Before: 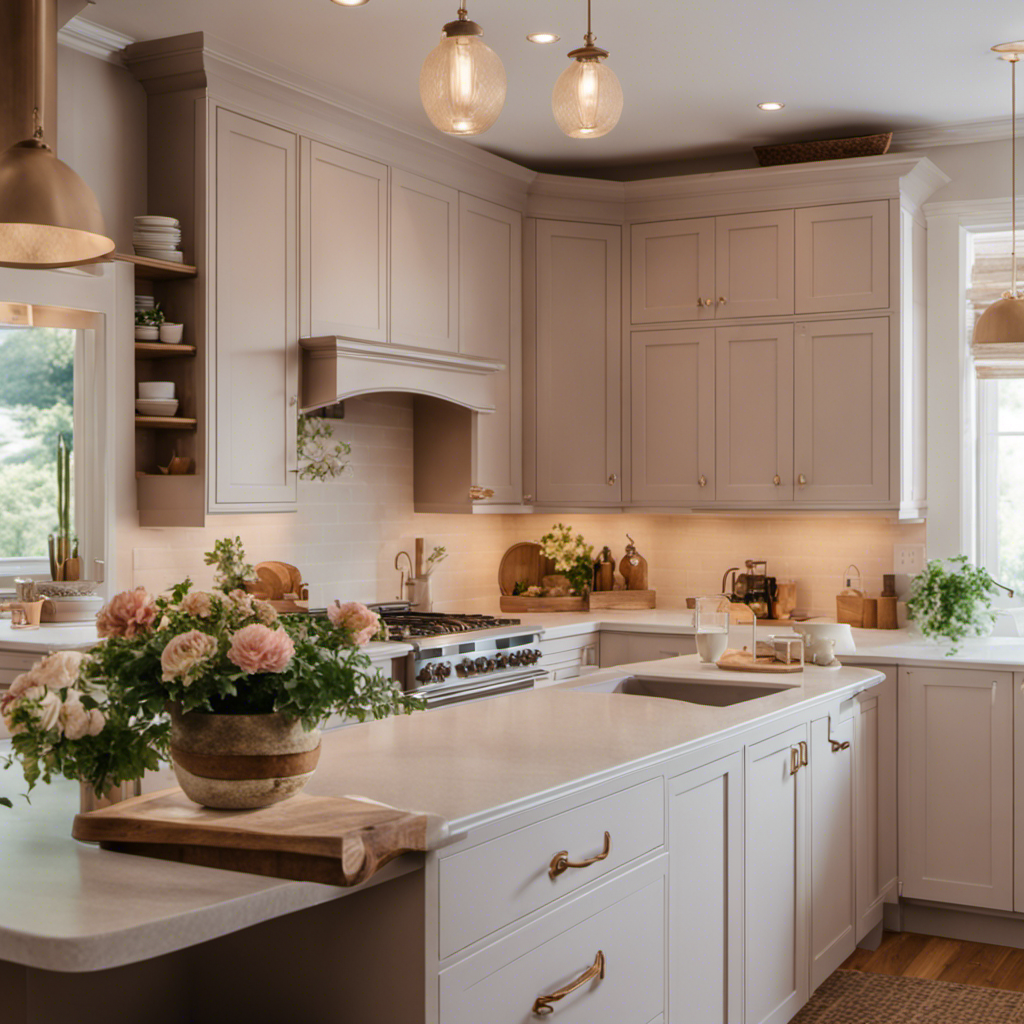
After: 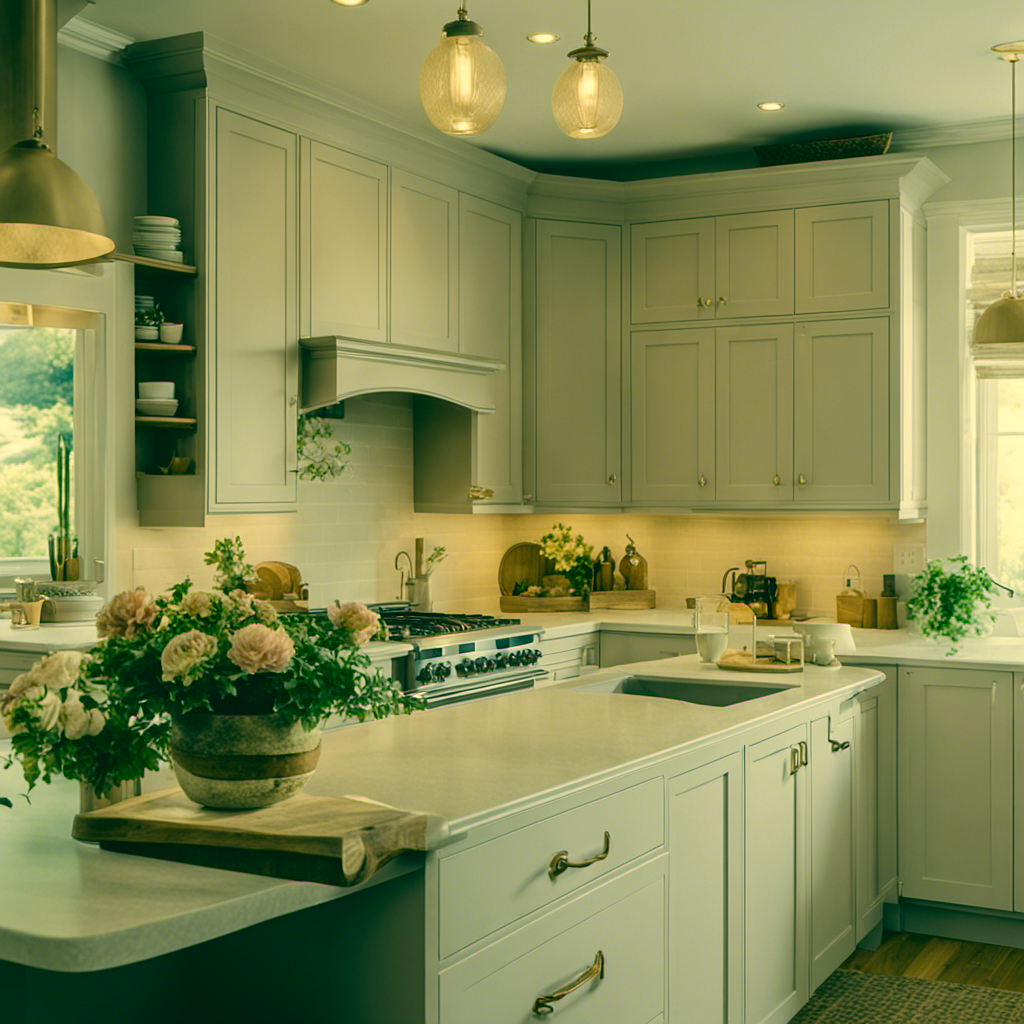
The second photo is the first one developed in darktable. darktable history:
sharpen: radius 1.272, amount 0.305, threshold 0
color correction: highlights a* 1.83, highlights b* 34.02, shadows a* -36.68, shadows b* -5.48
